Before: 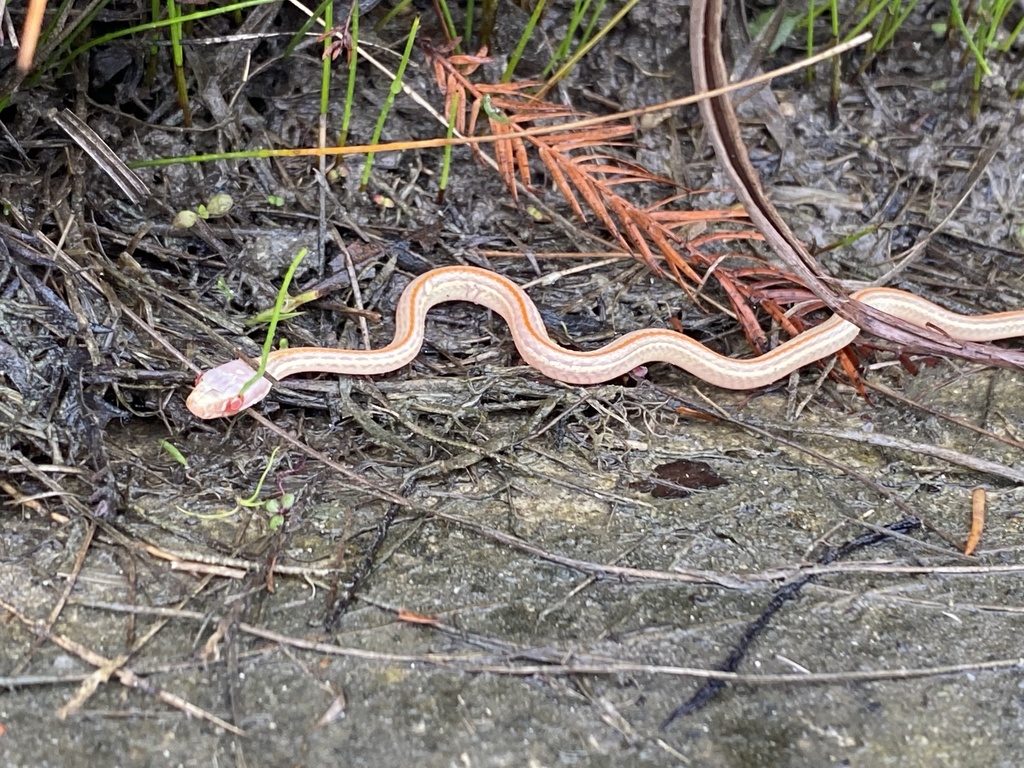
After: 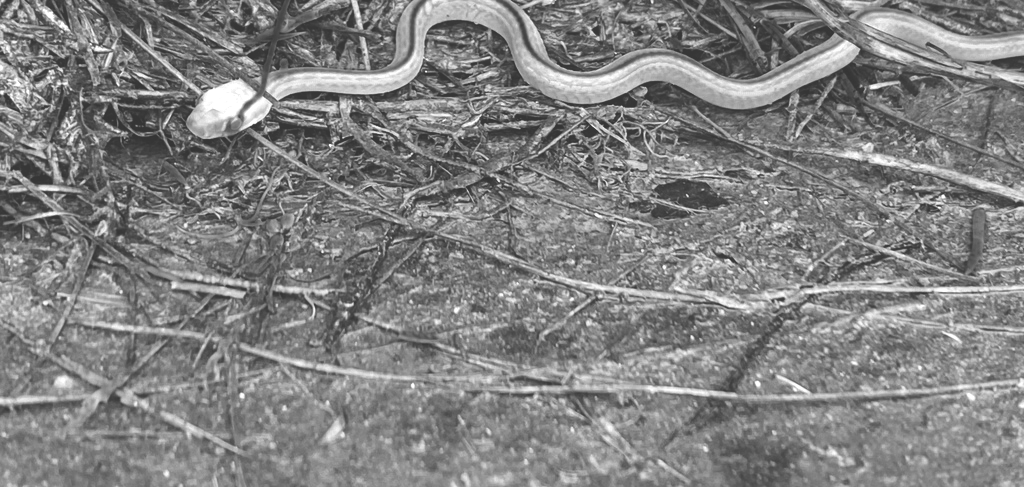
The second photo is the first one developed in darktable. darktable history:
crop and rotate: top 36.588%
local contrast: mode bilateral grid, contrast 19, coarseness 50, detail 119%, midtone range 0.2
exposure: black level correction -0.04, exposure 0.062 EV, compensate exposure bias true, compensate highlight preservation false
color zones: curves: ch0 [(0.287, 0.048) (0.493, 0.484) (0.737, 0.816)]; ch1 [(0, 0) (0.143, 0) (0.286, 0) (0.429, 0) (0.571, 0) (0.714, 0) (0.857, 0)], mix 42.63%
